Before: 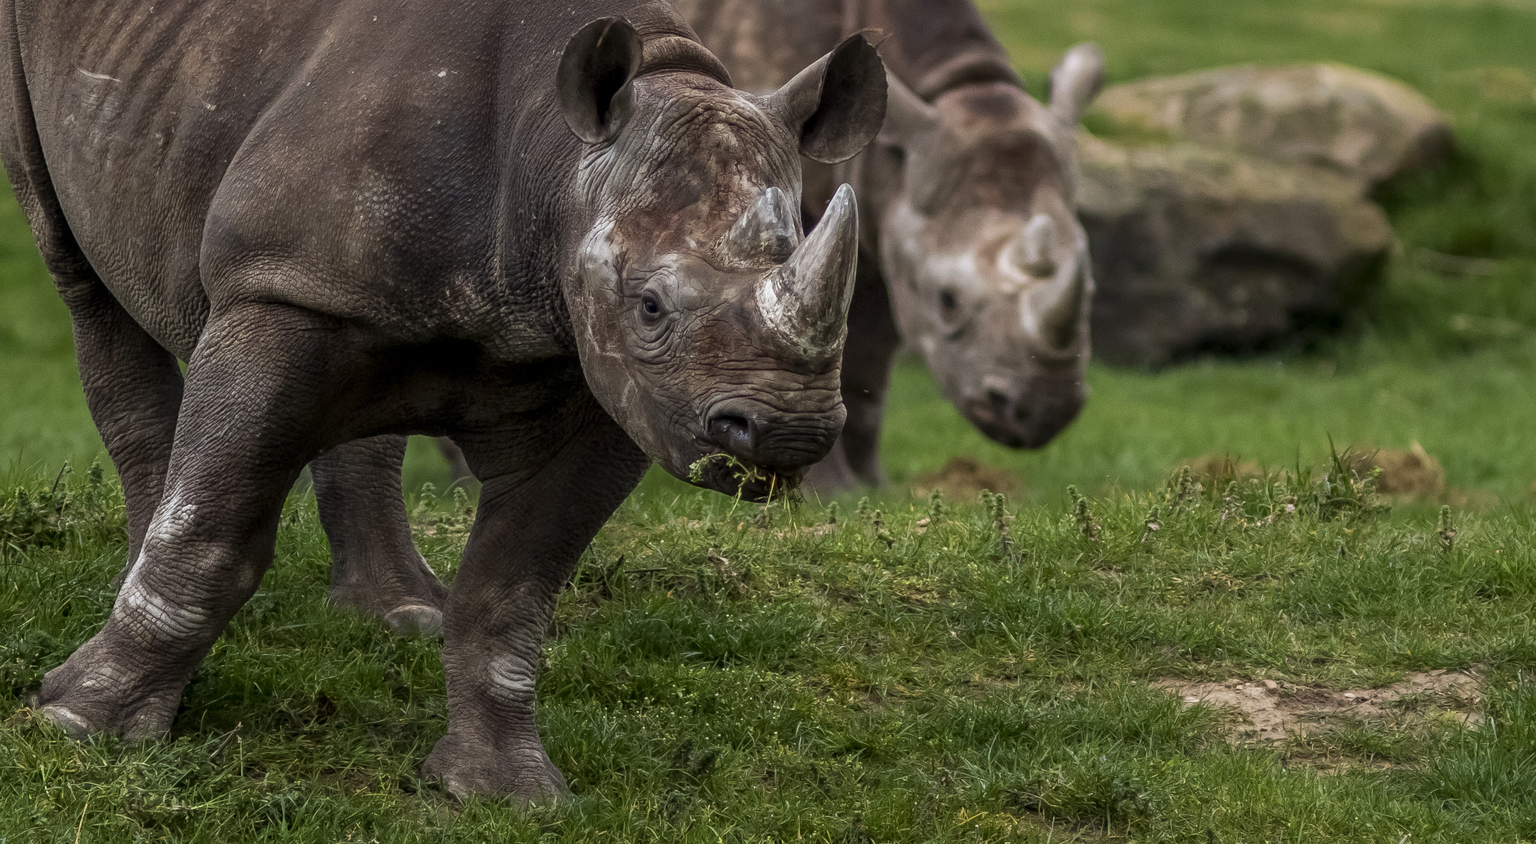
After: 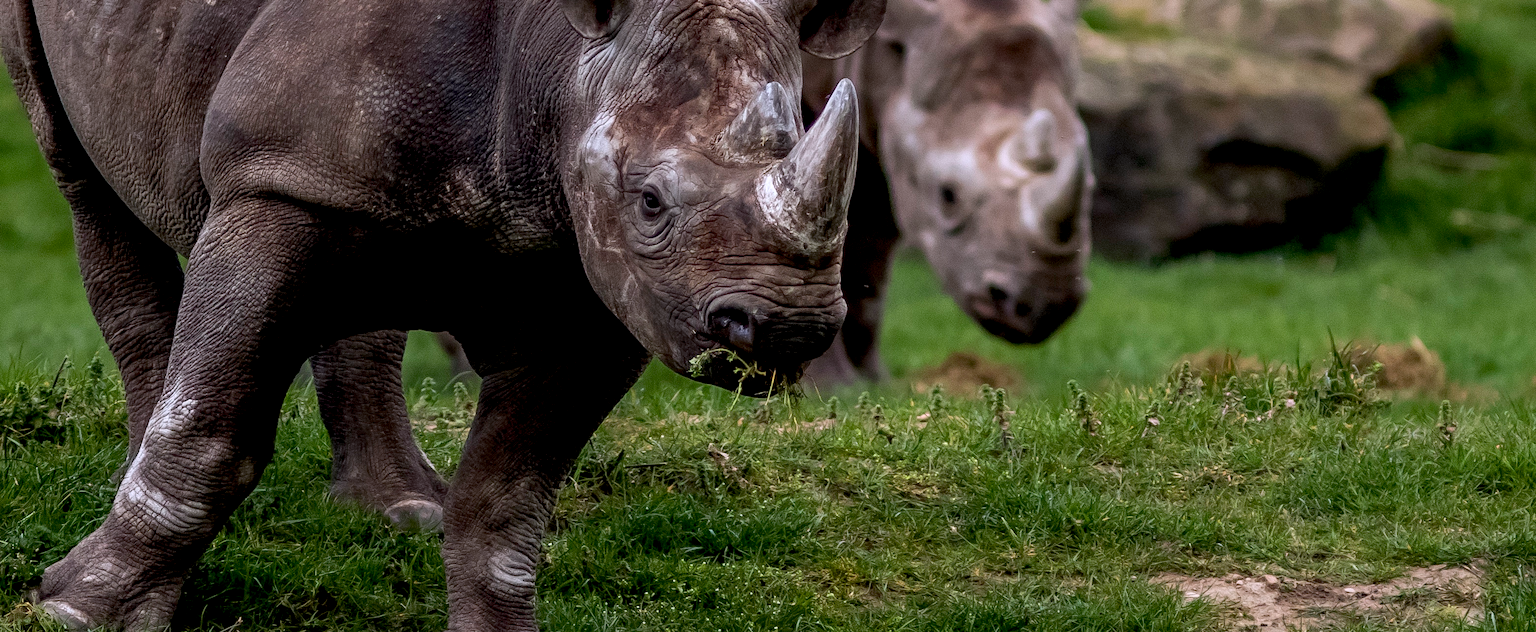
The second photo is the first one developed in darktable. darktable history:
exposure: black level correction 0.009, exposure 0.014 EV, compensate highlight preservation false
contrast equalizer: octaves 7, y [[0.6 ×6], [0.55 ×6], [0 ×6], [0 ×6], [0 ×6]], mix 0.15
white balance: red 1.004, blue 1.096
crop and rotate: top 12.5%, bottom 12.5%
